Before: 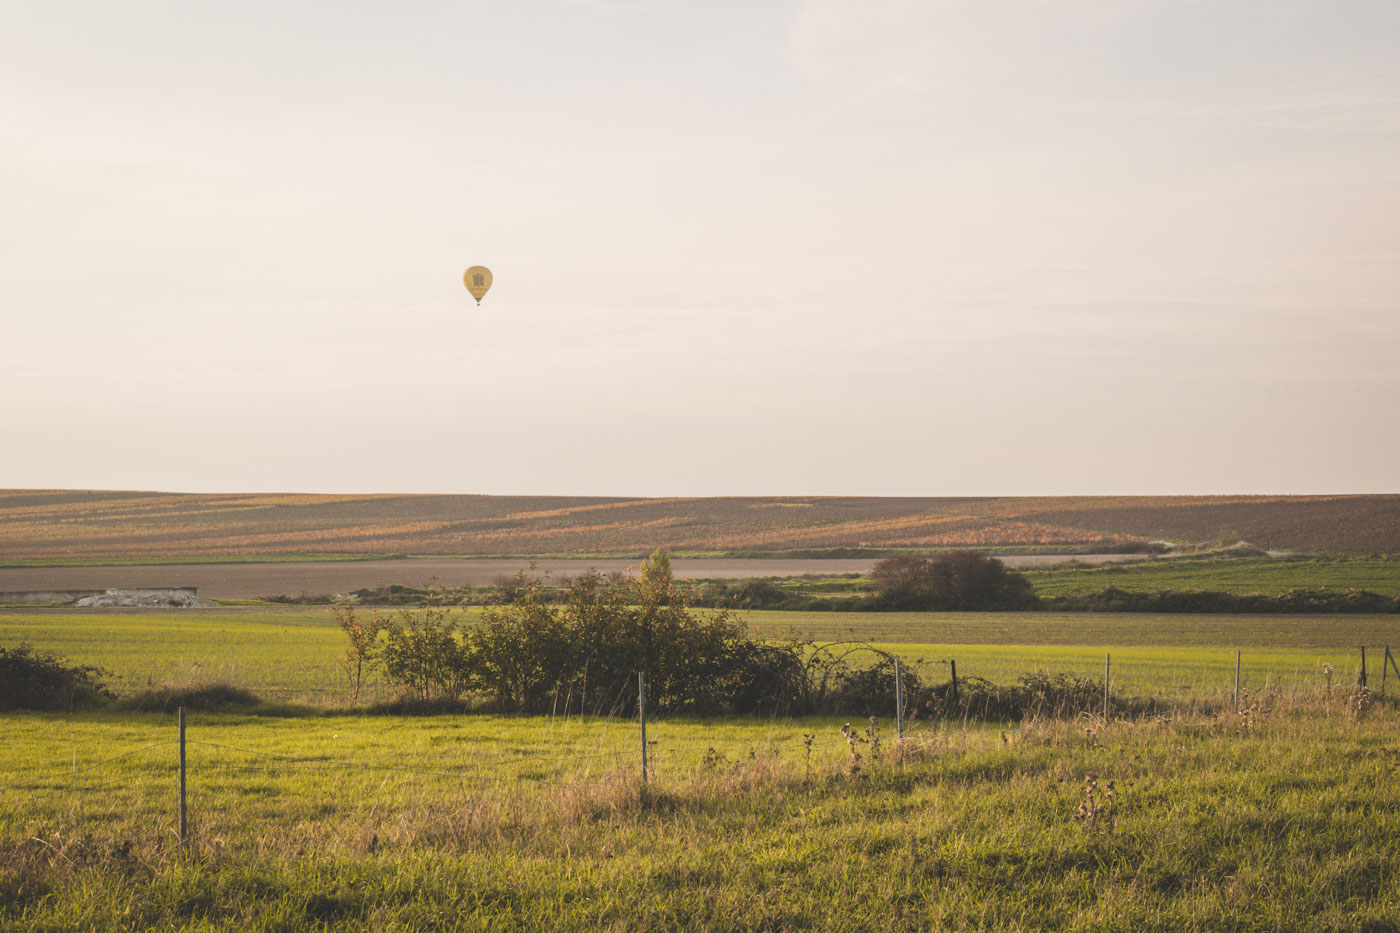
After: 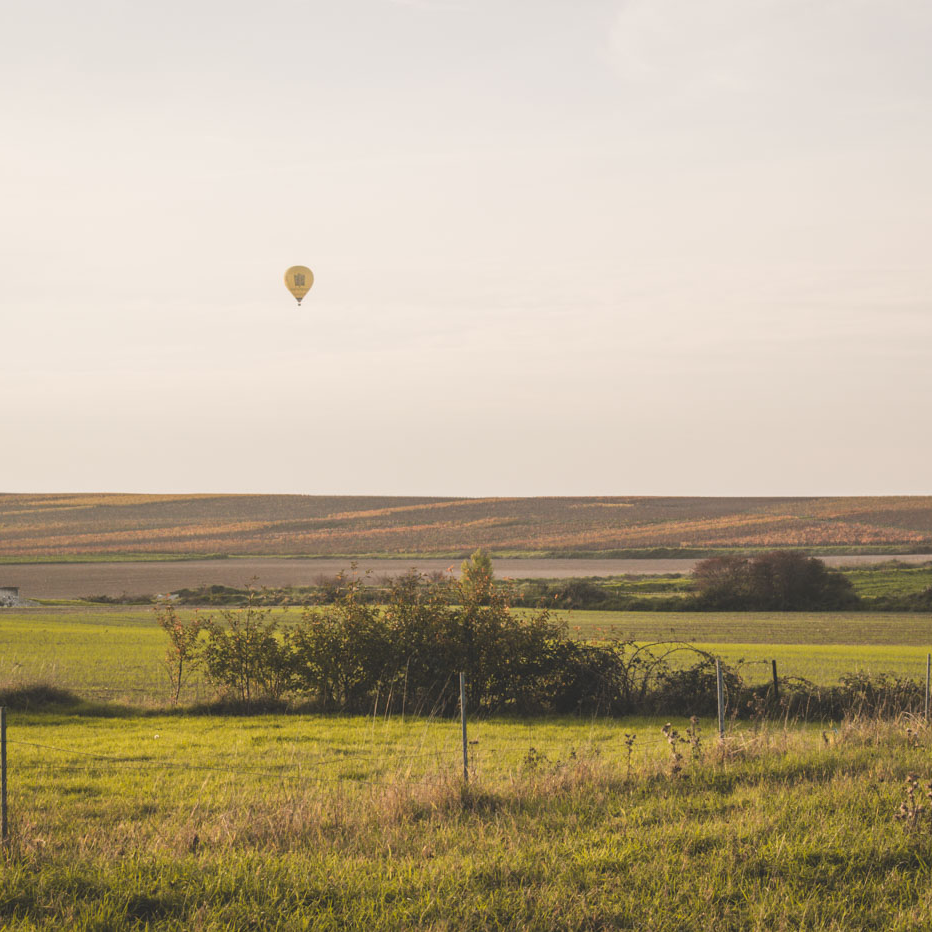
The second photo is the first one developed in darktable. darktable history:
crop and rotate: left 12.804%, right 20.566%
